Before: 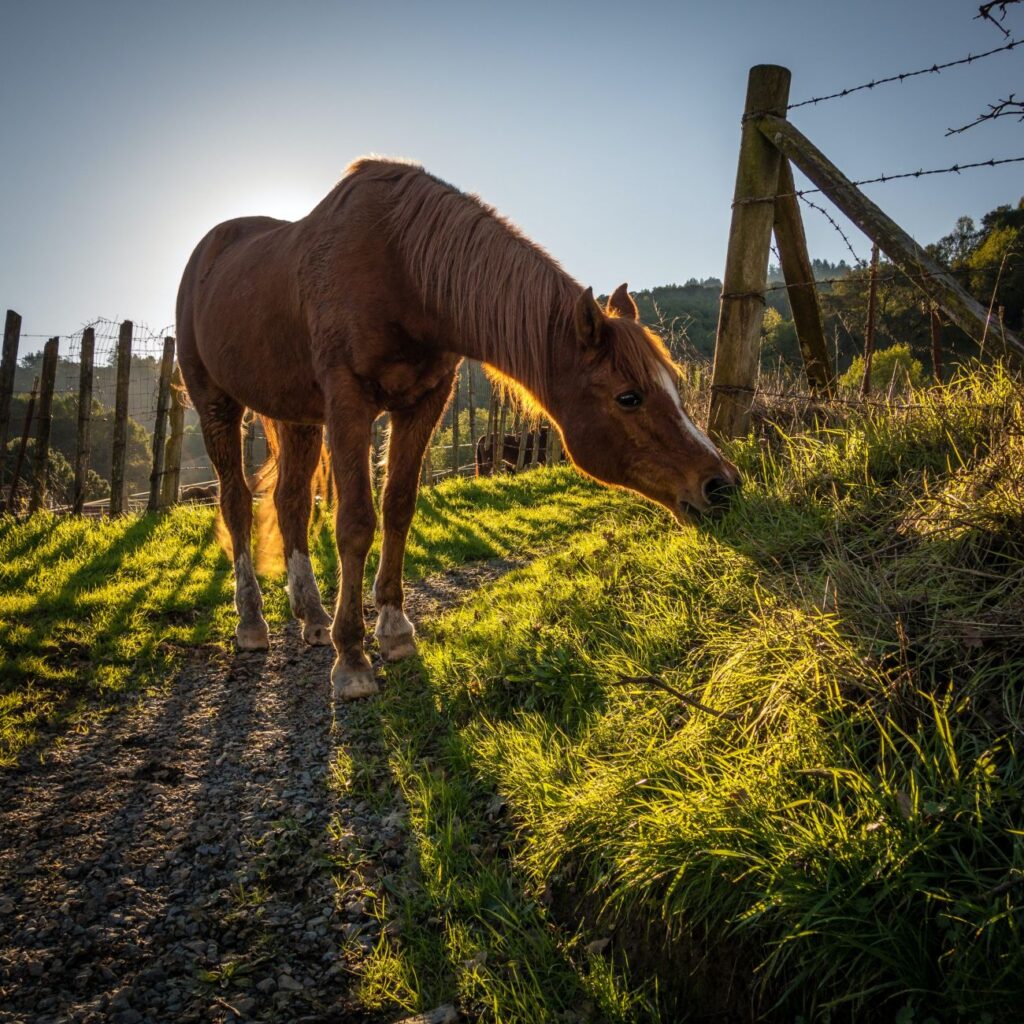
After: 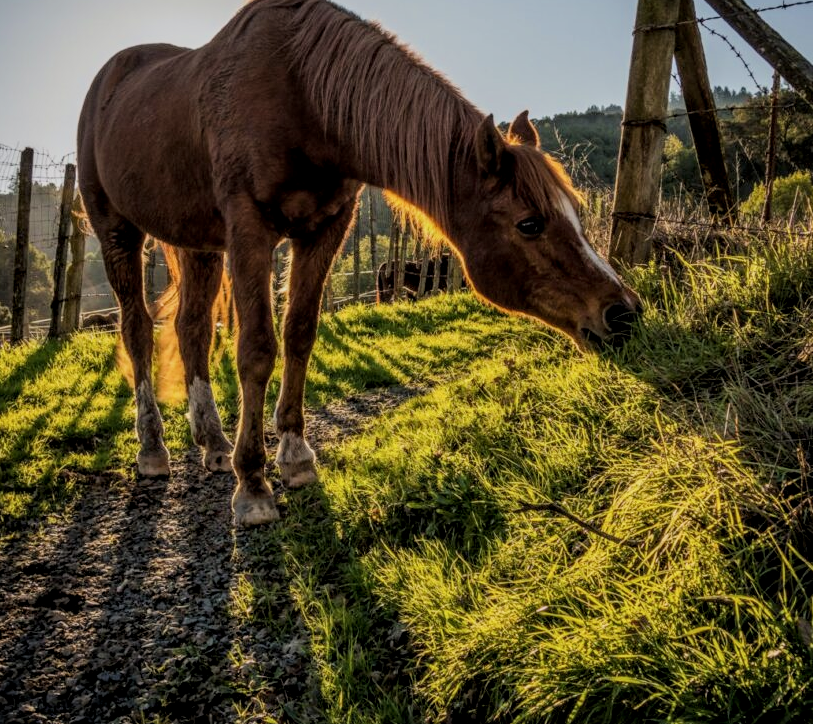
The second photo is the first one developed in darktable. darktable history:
crop: left 9.712%, top 16.928%, right 10.845%, bottom 12.332%
filmic rgb: black relative exposure -7.65 EV, white relative exposure 4.56 EV, hardness 3.61, color science v6 (2022)
local contrast: detail 130%
